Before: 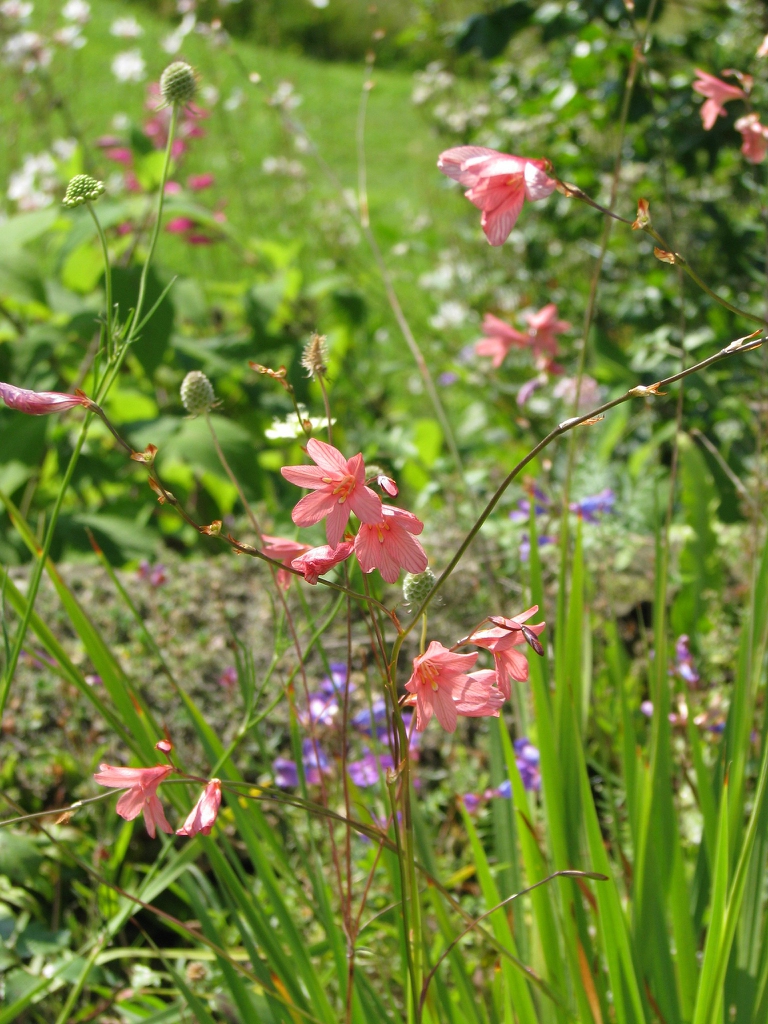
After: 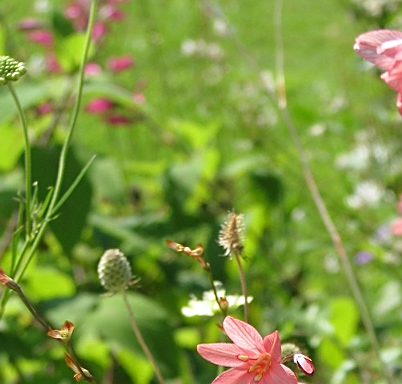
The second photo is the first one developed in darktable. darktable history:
crop: left 10.121%, top 10.631%, right 36.218%, bottom 51.526%
rotate and perspective: rotation 0.226°, lens shift (vertical) -0.042, crop left 0.023, crop right 0.982, crop top 0.006, crop bottom 0.994
sharpen: on, module defaults
